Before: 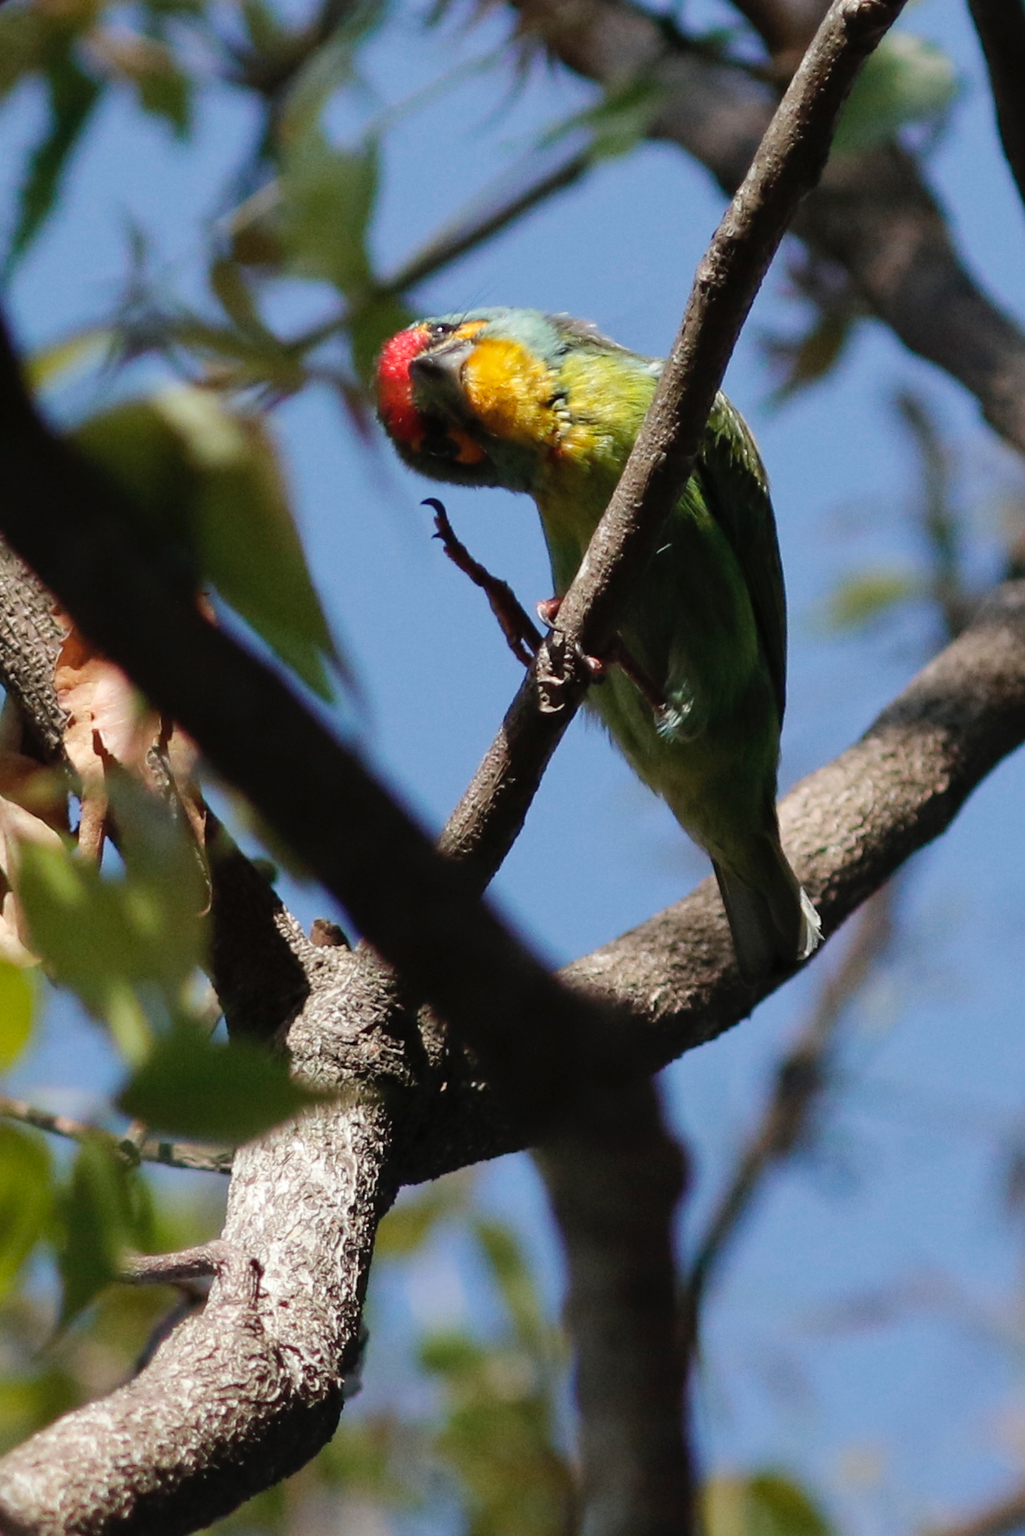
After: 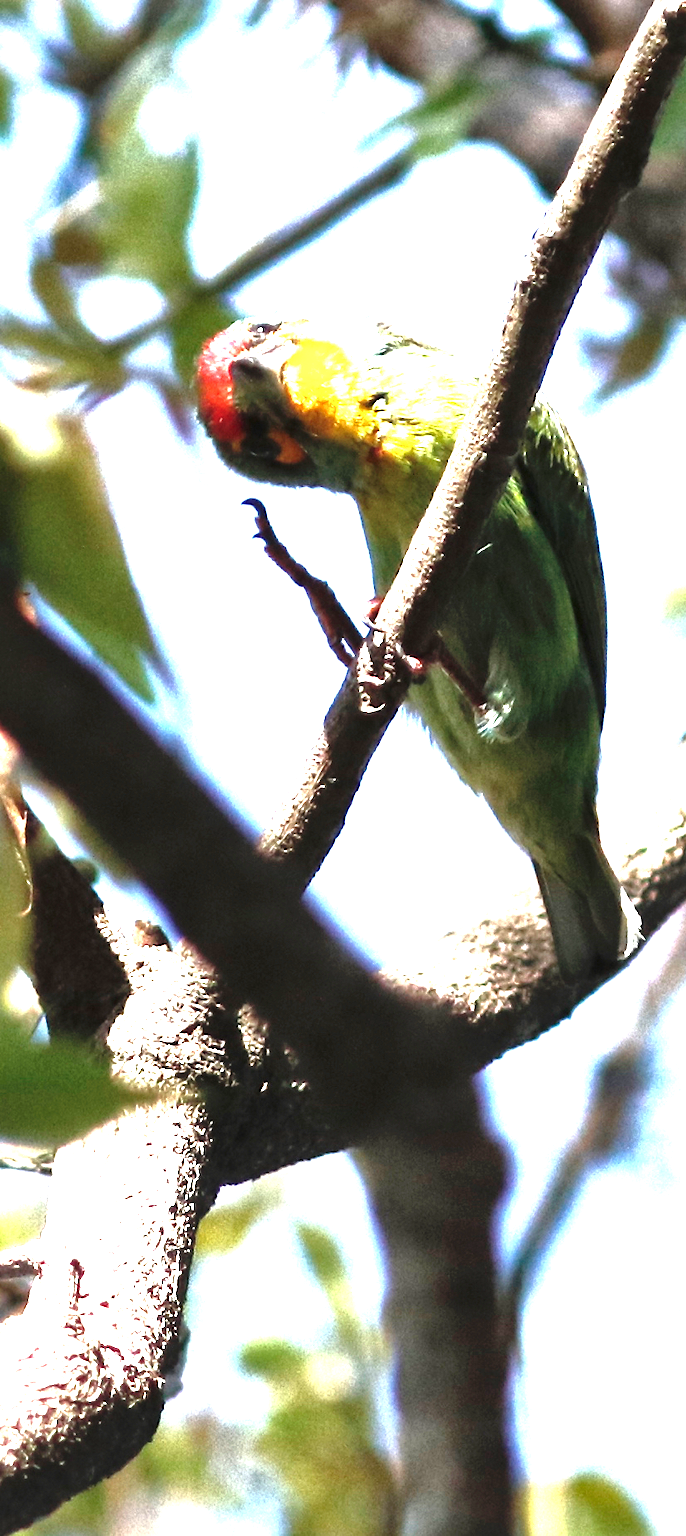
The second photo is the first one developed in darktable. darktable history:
exposure: black level correction 0, exposure 1.102 EV, compensate highlight preservation false
tone equalizer: -8 EV 0.001 EV, -7 EV -0.003 EV, -6 EV 0.005 EV, -5 EV -0.06 EV, -4 EV -0.135 EV, -3 EV -0.179 EV, -2 EV 0.229 EV, -1 EV 0.723 EV, +0 EV 0.511 EV, edges refinement/feathering 500, mask exposure compensation -1.57 EV, preserve details no
local contrast: mode bilateral grid, contrast 25, coarseness 61, detail 151%, midtone range 0.2
levels: levels [0, 0.352, 0.703]
contrast brightness saturation: contrast -0.068, brightness -0.031, saturation -0.106
crop and rotate: left 17.633%, right 15.323%
